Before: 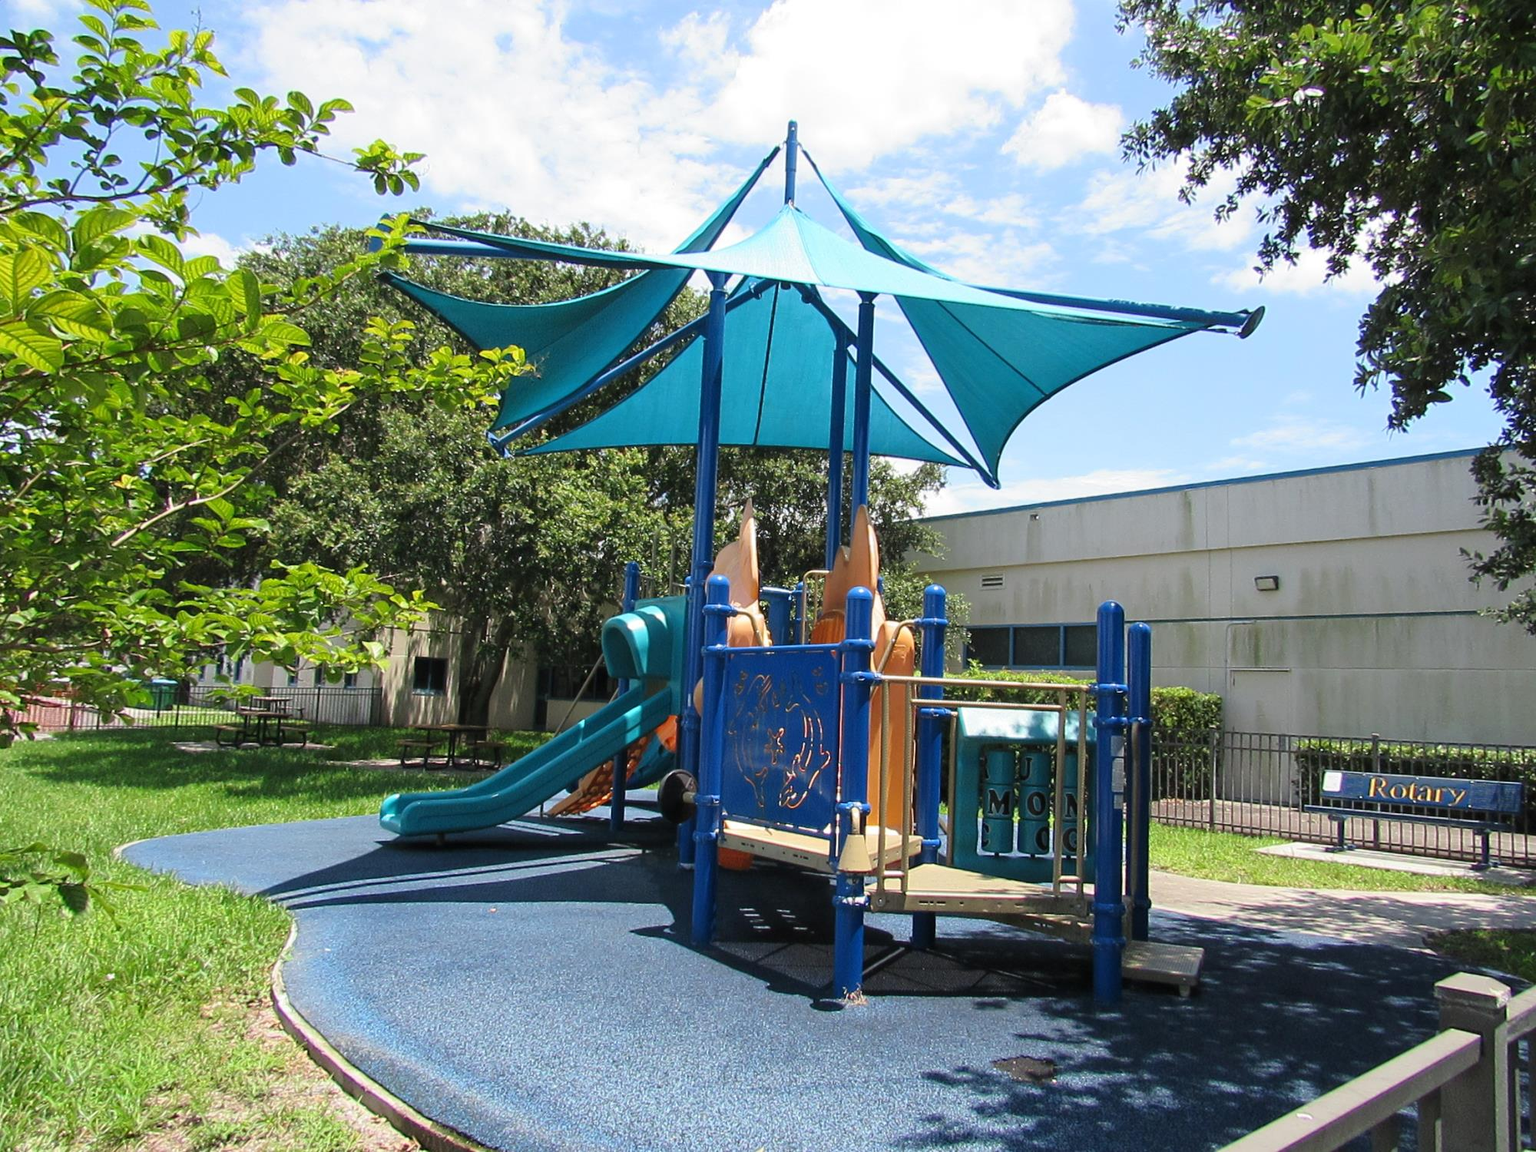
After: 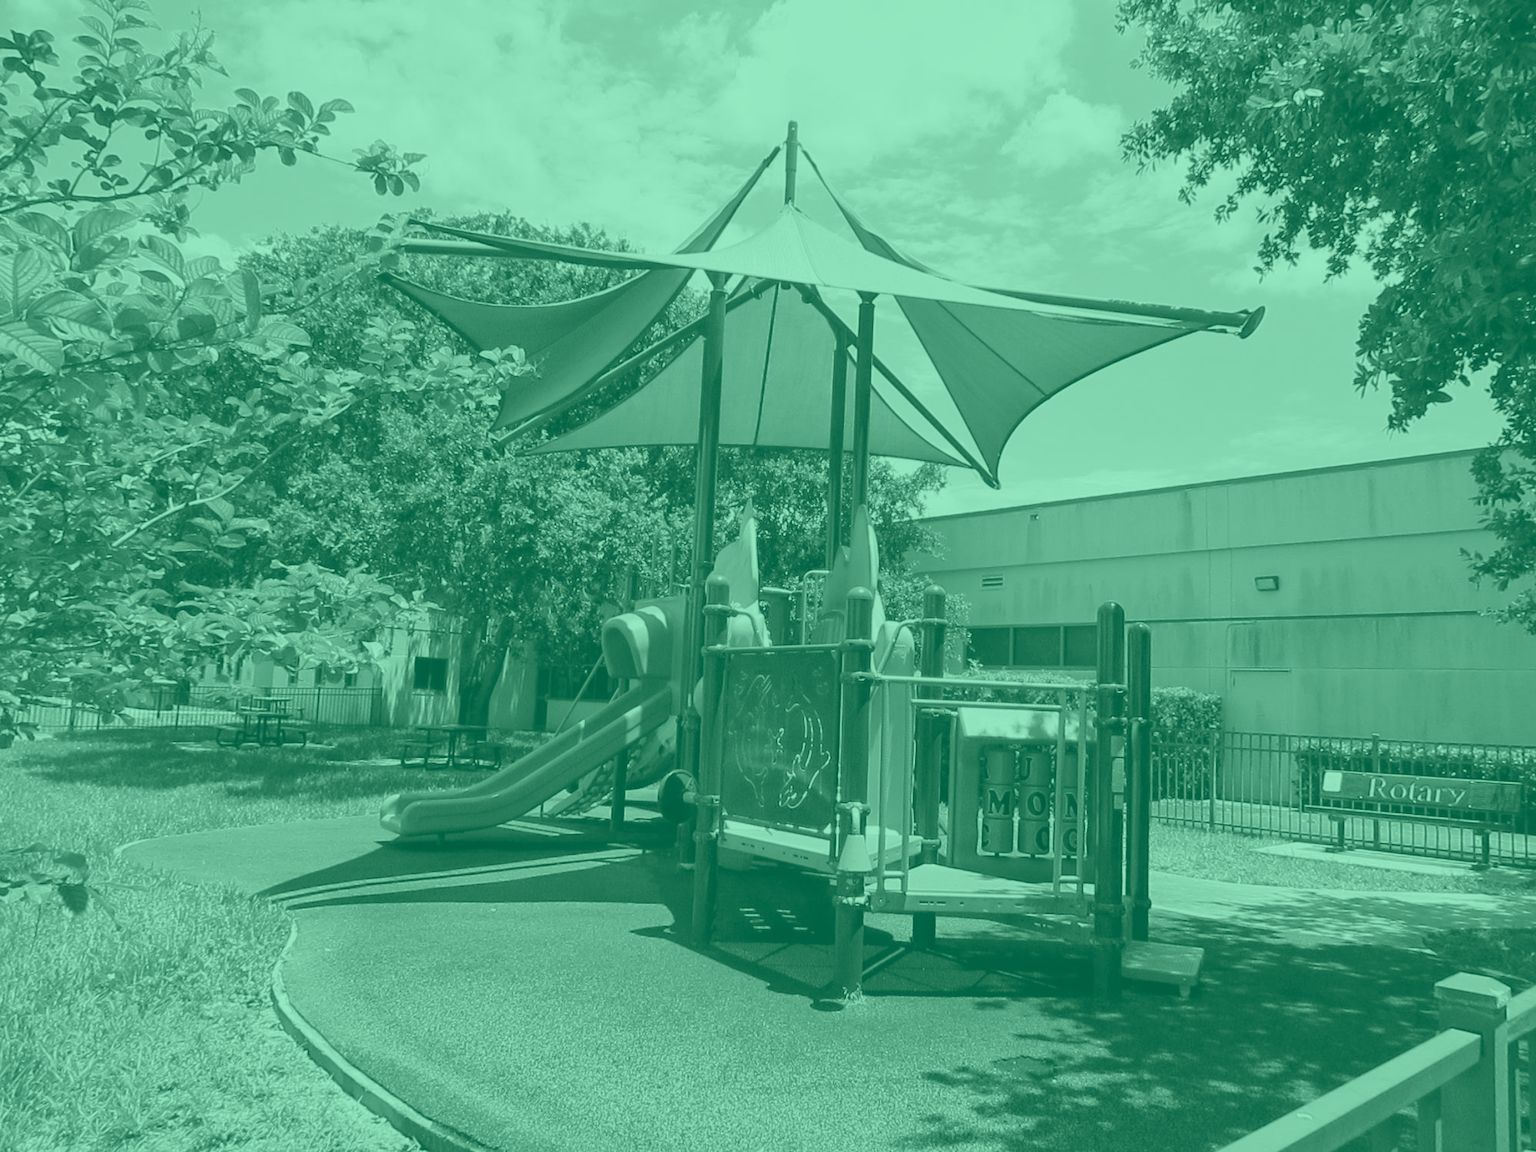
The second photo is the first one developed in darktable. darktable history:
colorize: hue 147.6°, saturation 65%, lightness 21.64%
color balance rgb: perceptual saturation grading › global saturation 35%, perceptual saturation grading › highlights -25%, perceptual saturation grading › shadows 50%
local contrast: mode bilateral grid, contrast 20, coarseness 50, detail 130%, midtone range 0.2
